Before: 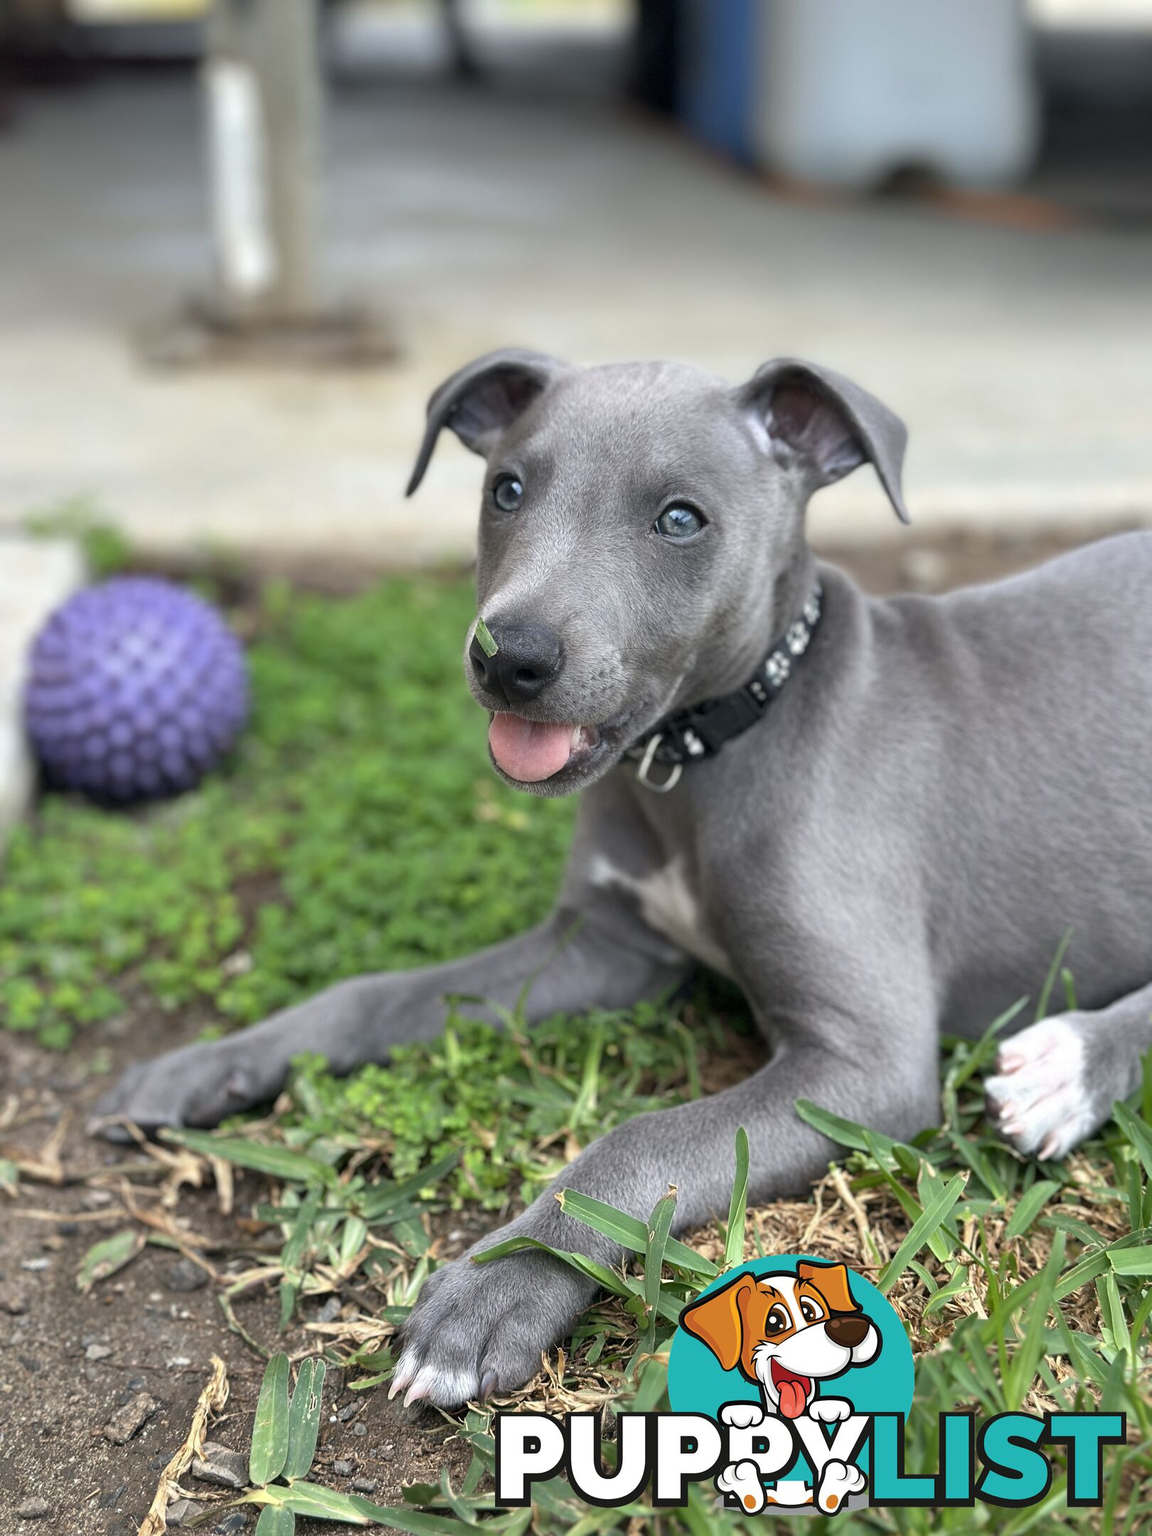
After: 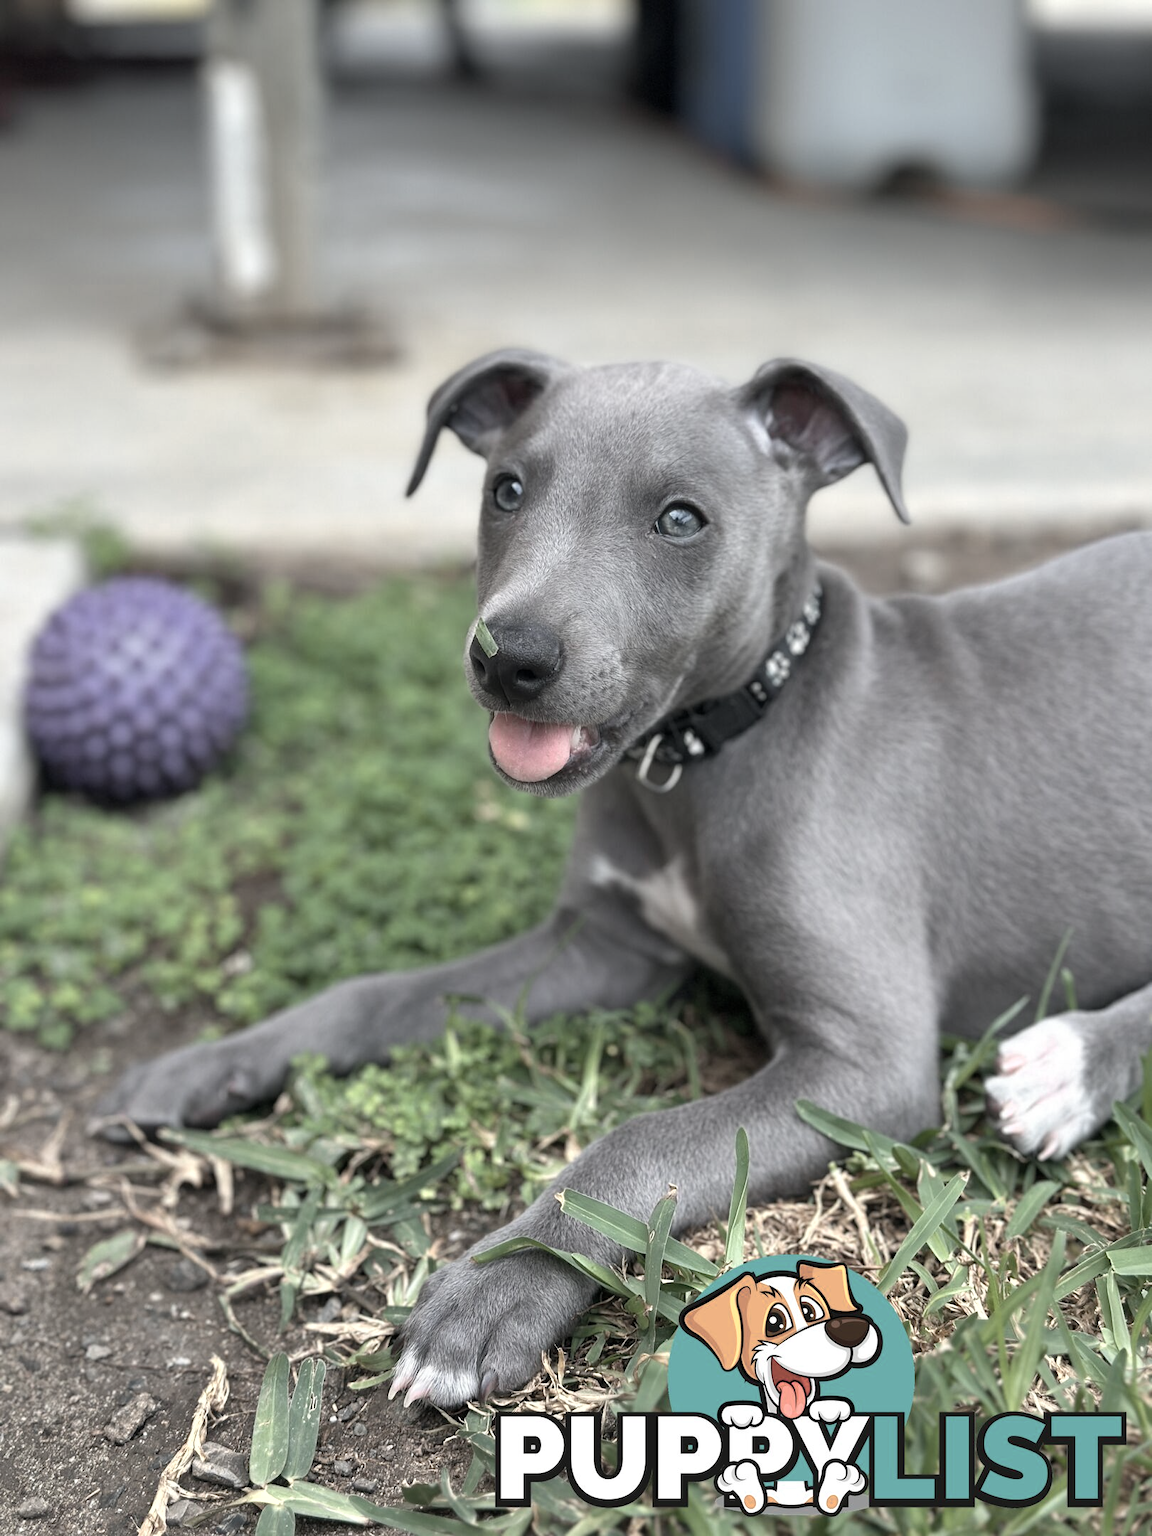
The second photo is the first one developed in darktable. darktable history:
color correction: highlights b* 0.021, saturation 0.978
color zones: curves: ch0 [(0, 0.6) (0.129, 0.585) (0.193, 0.596) (0.429, 0.5) (0.571, 0.5) (0.714, 0.5) (0.857, 0.5) (1, 0.6)]; ch1 [(0, 0.453) (0.112, 0.245) (0.213, 0.252) (0.429, 0.233) (0.571, 0.231) (0.683, 0.242) (0.857, 0.296) (1, 0.453)]
